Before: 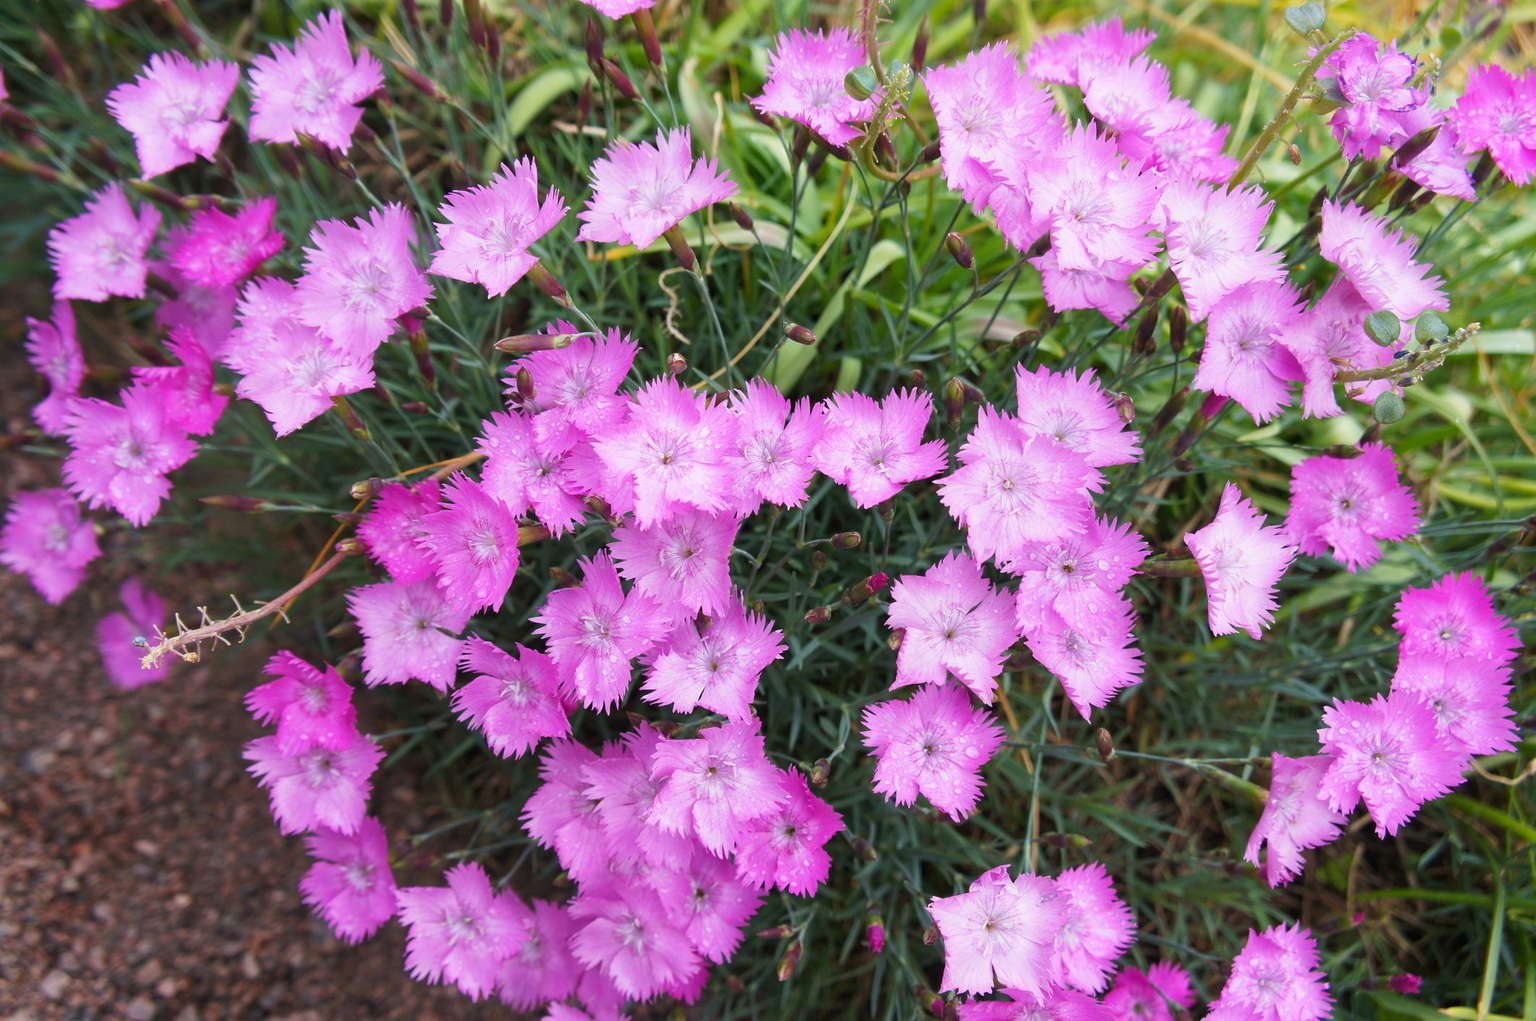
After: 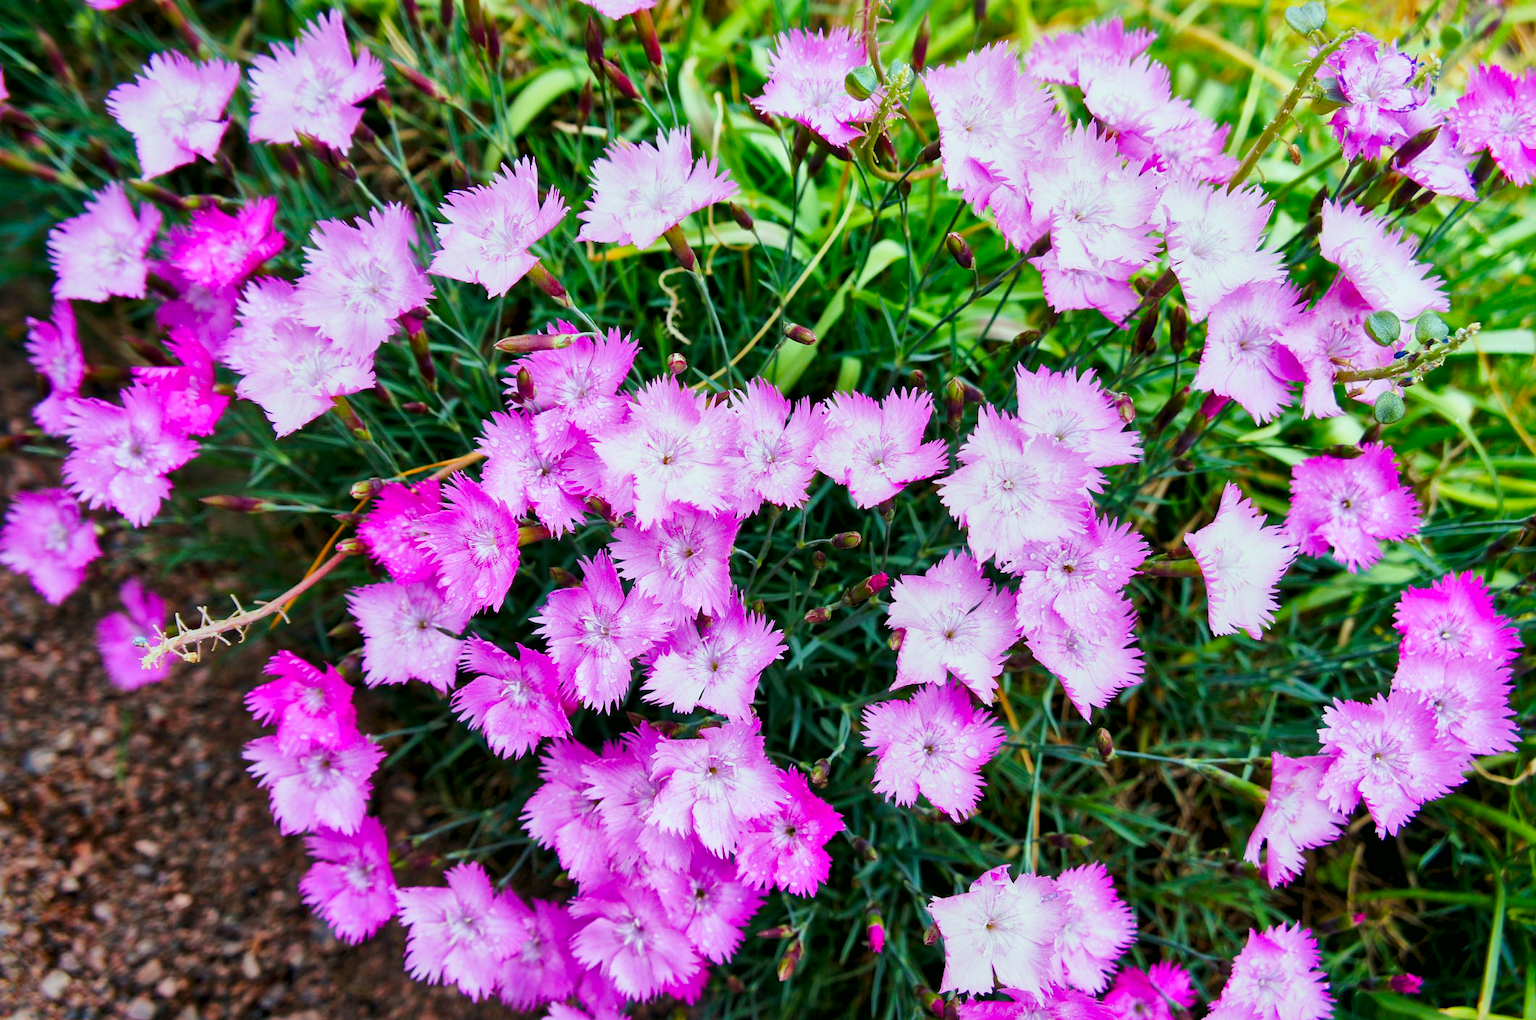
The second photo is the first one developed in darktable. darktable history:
color correction: highlights a* -7.33, highlights b* 1.26, shadows a* -3.55, saturation 1.4
exposure: exposure 0.2 EV, compensate highlight preservation false
local contrast: mode bilateral grid, contrast 20, coarseness 50, detail 171%, midtone range 0.2
sigmoid: on, module defaults
